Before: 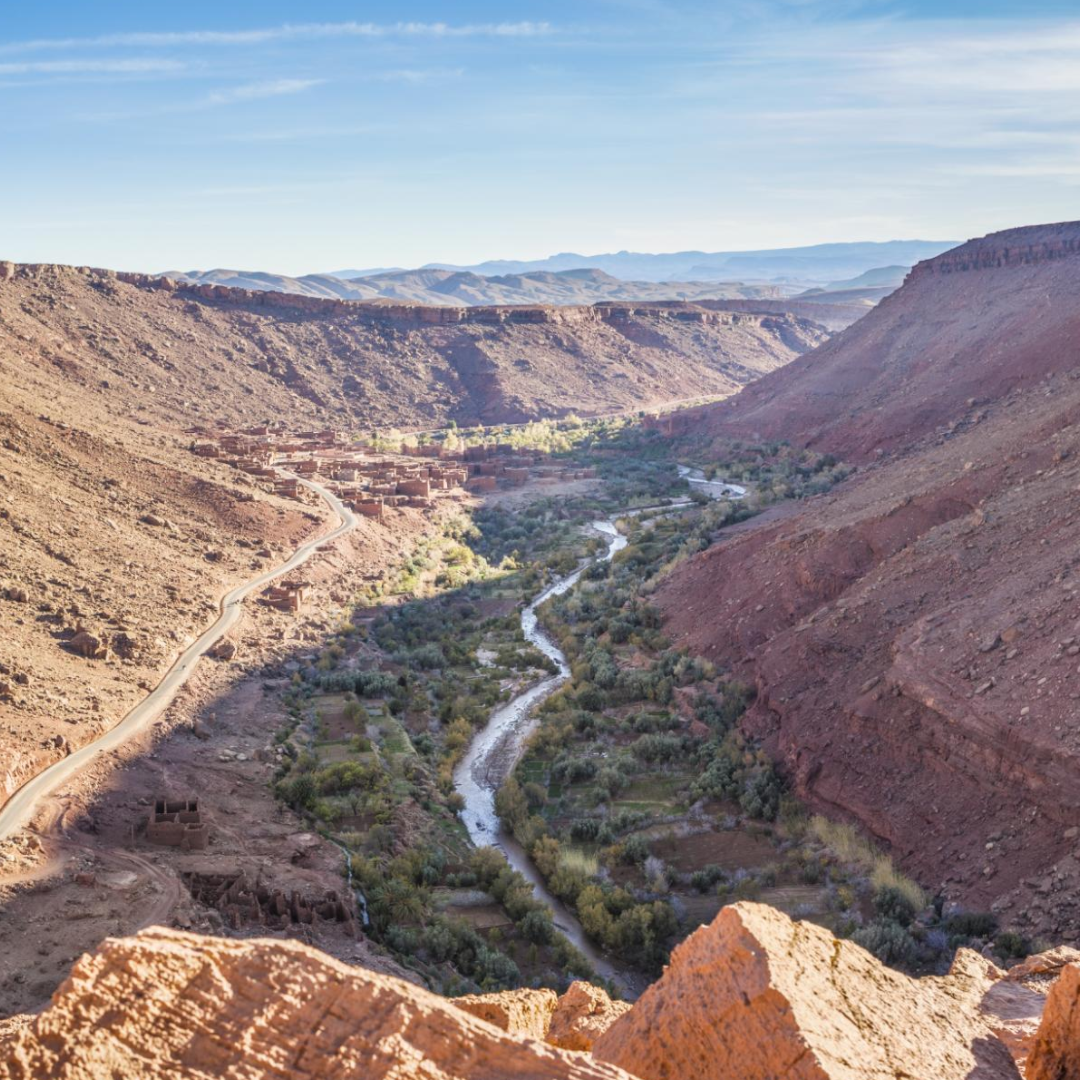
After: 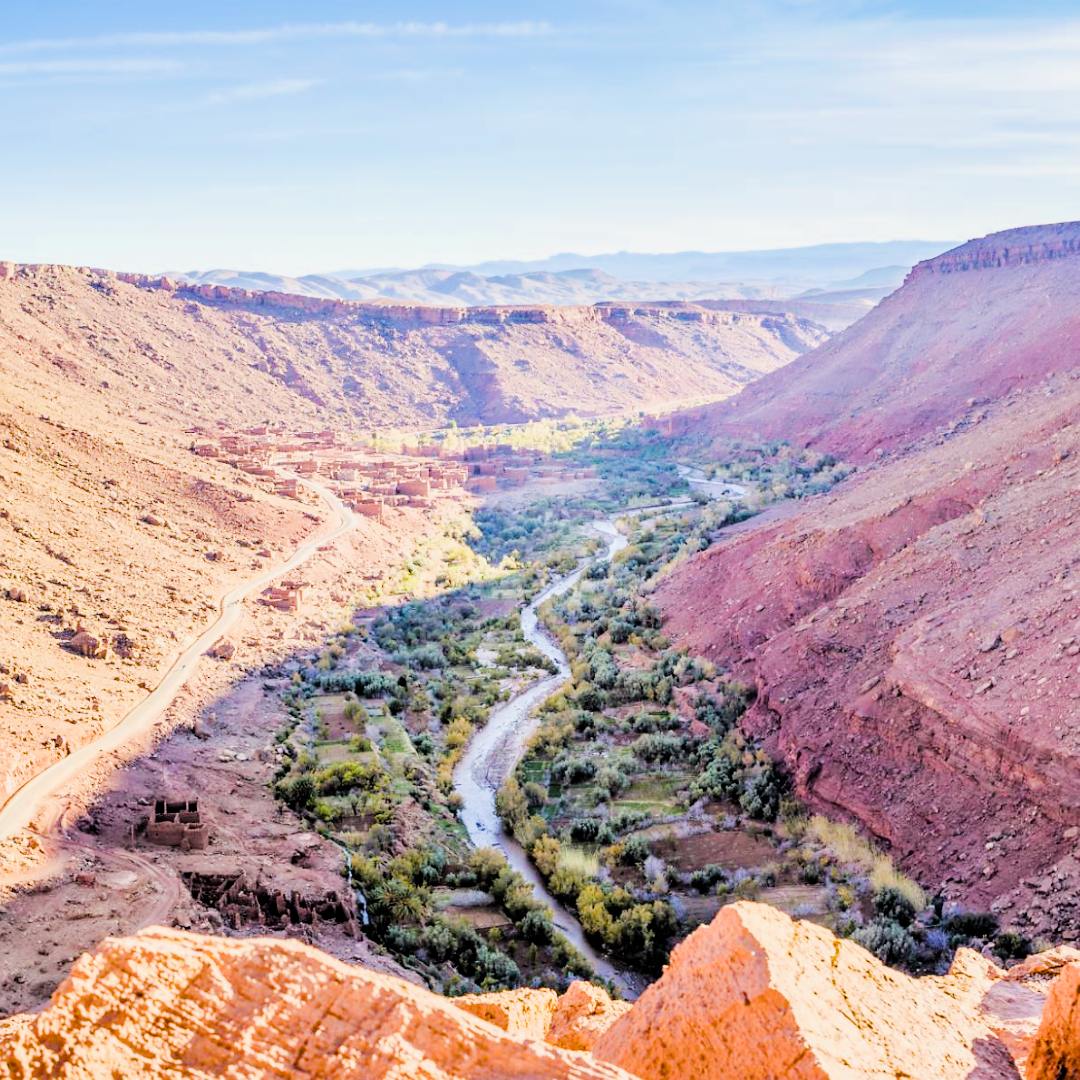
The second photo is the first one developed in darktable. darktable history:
filmic rgb: black relative exposure -3.21 EV, white relative exposure 7.02 EV, hardness 1.46, contrast 1.35
tone equalizer: on, module defaults
sharpen: radius 1, threshold 1
exposure: black level correction 0, exposure 1 EV, compensate highlight preservation false
color balance rgb: global offset › luminance -0.37%, perceptual saturation grading › highlights -17.77%, perceptual saturation grading › mid-tones 33.1%, perceptual saturation grading › shadows 50.52%, perceptual brilliance grading › highlights 20%, perceptual brilliance grading › mid-tones 20%, perceptual brilliance grading › shadows -20%, global vibrance 50%
